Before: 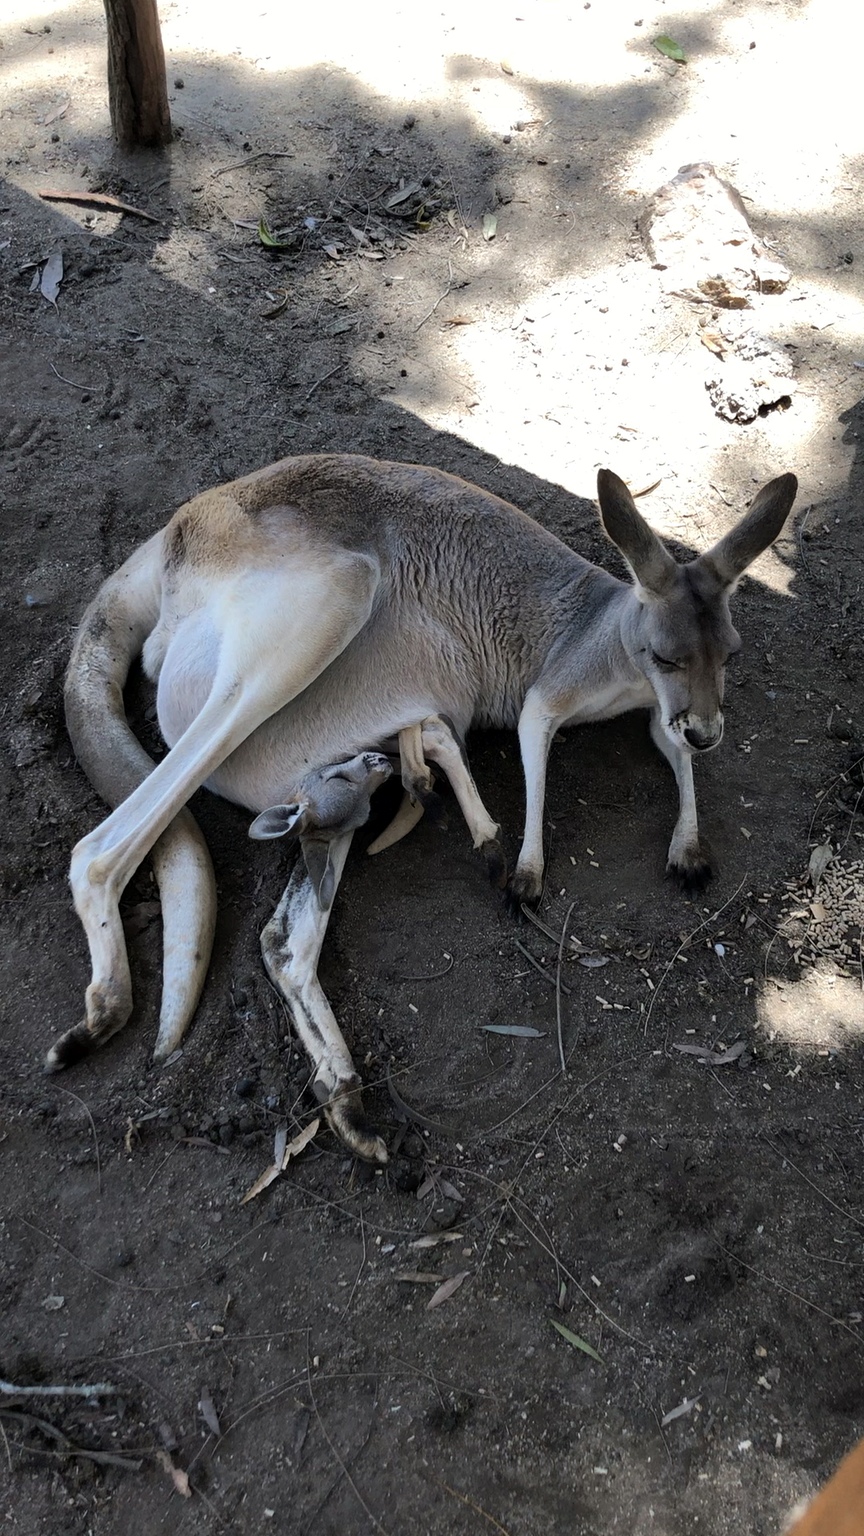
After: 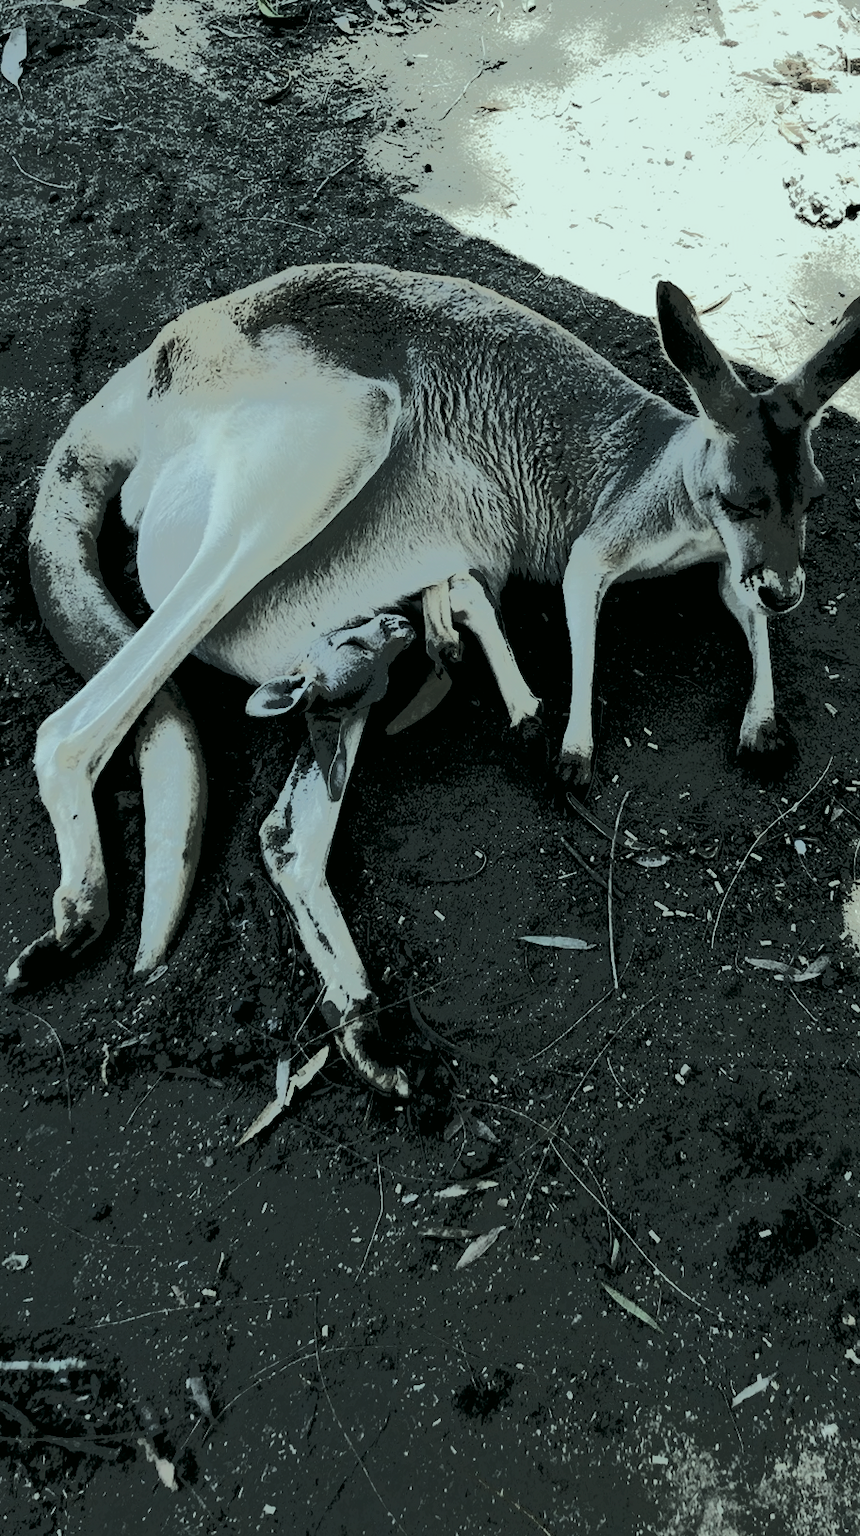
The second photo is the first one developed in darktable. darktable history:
filmic rgb: black relative exposure -5.11 EV, white relative exposure 3.98 EV, hardness 2.88, contrast 1.297, highlights saturation mix -31.14%, color science v4 (2020)
color correction: highlights a* -7.57, highlights b* 1.05, shadows a* -2.96, saturation 1.38
tone equalizer: -7 EV -0.6 EV, -6 EV 0.963 EV, -5 EV -0.438 EV, -4 EV 0.45 EV, -3 EV 0.435 EV, -2 EV 0.123 EV, -1 EV -0.131 EV, +0 EV -0.377 EV, edges refinement/feathering 500, mask exposure compensation -1.57 EV, preserve details no
crop and rotate: left 4.688%, top 15.015%, right 10.678%
